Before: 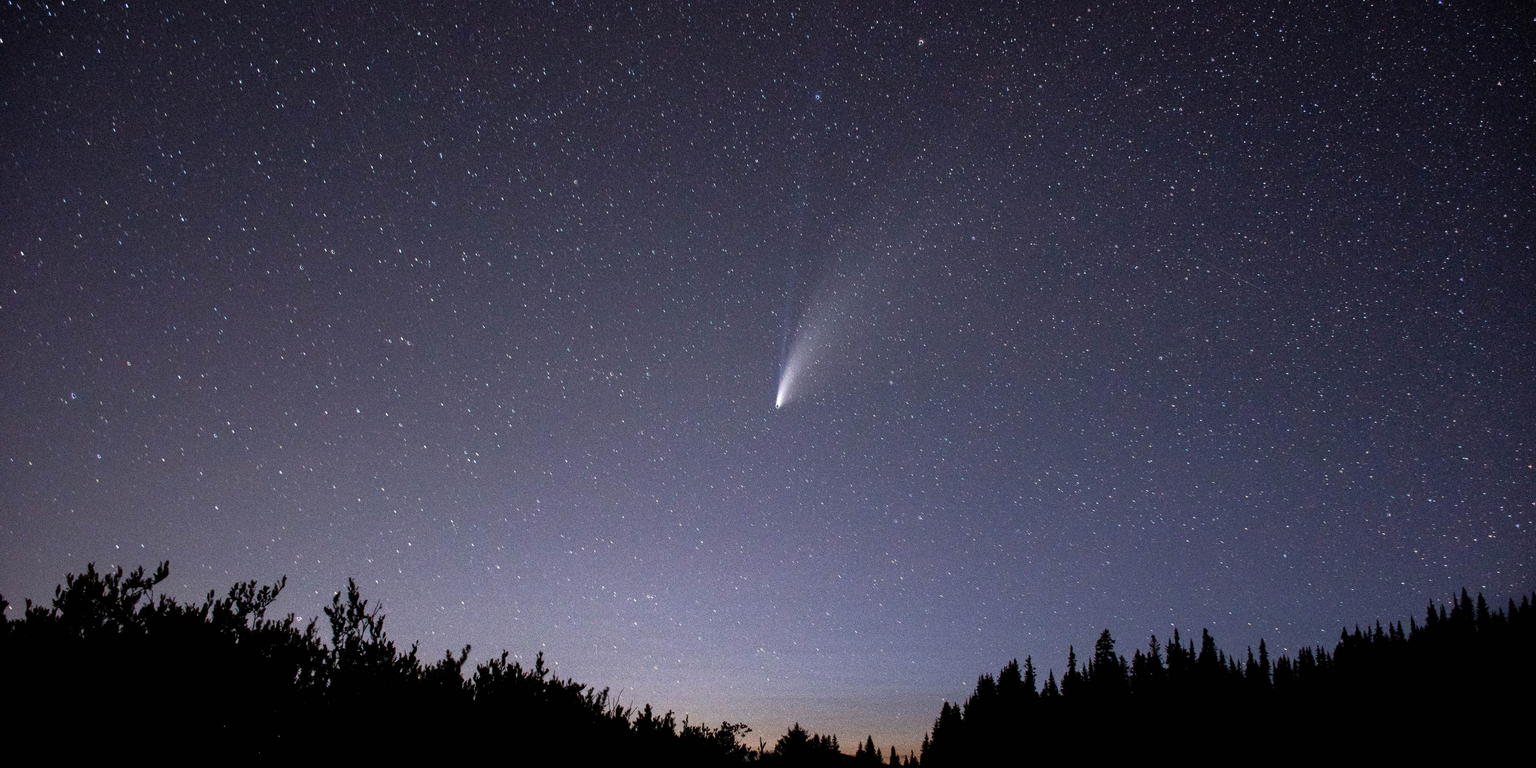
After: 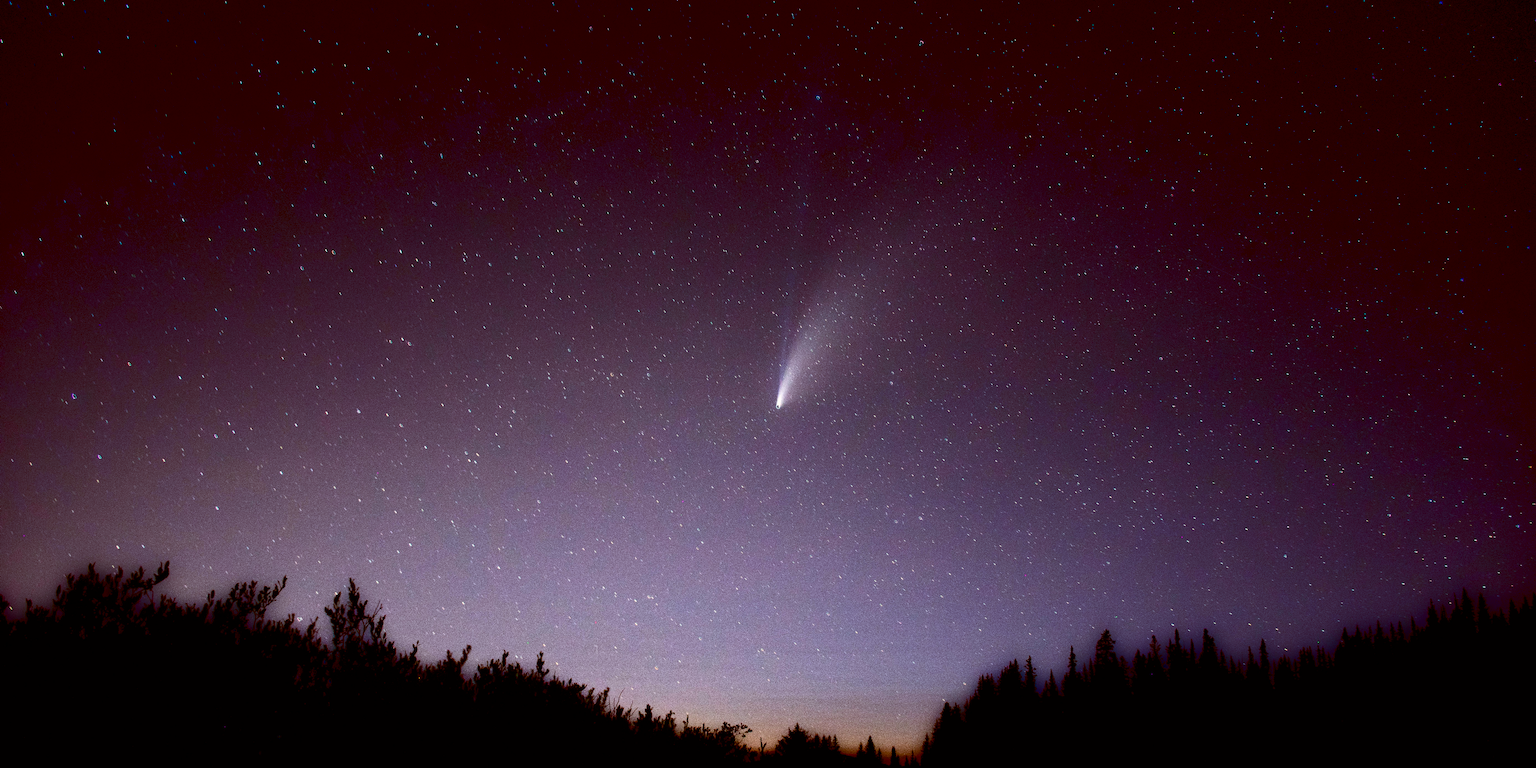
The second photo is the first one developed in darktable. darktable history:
color balance rgb: global offset › chroma 0.404%, global offset › hue 31.2°, perceptual saturation grading › global saturation 29.464%, global vibrance 20%
contrast brightness saturation: saturation -0.024
shadows and highlights: shadows -87.19, highlights -35.91, soften with gaussian
